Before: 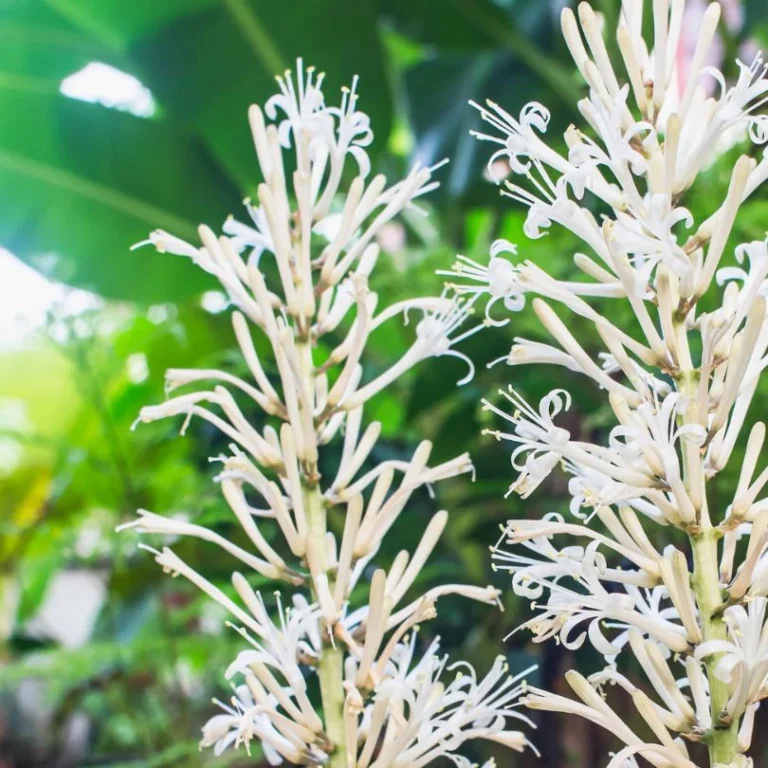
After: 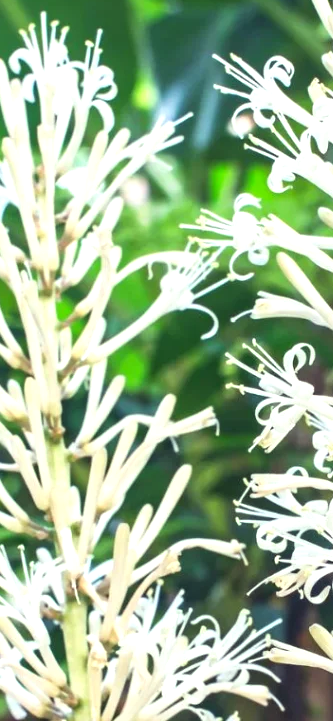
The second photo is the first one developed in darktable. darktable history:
color correction: highlights a* -4.73, highlights b* 5.06, saturation 0.97
exposure: black level correction -0.002, exposure 0.54 EV, compensate highlight preservation false
crop: left 33.452%, top 6.025%, right 23.155%
